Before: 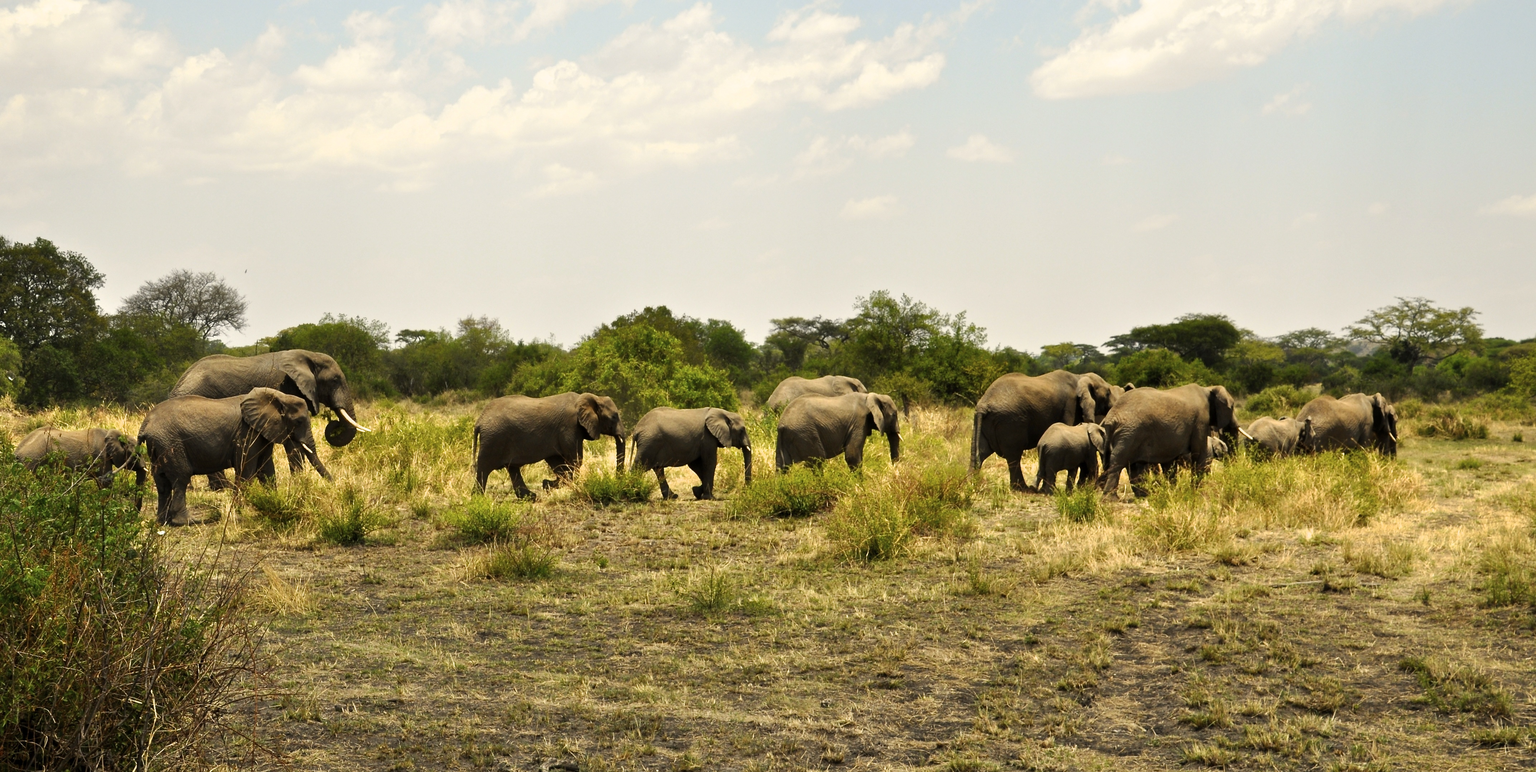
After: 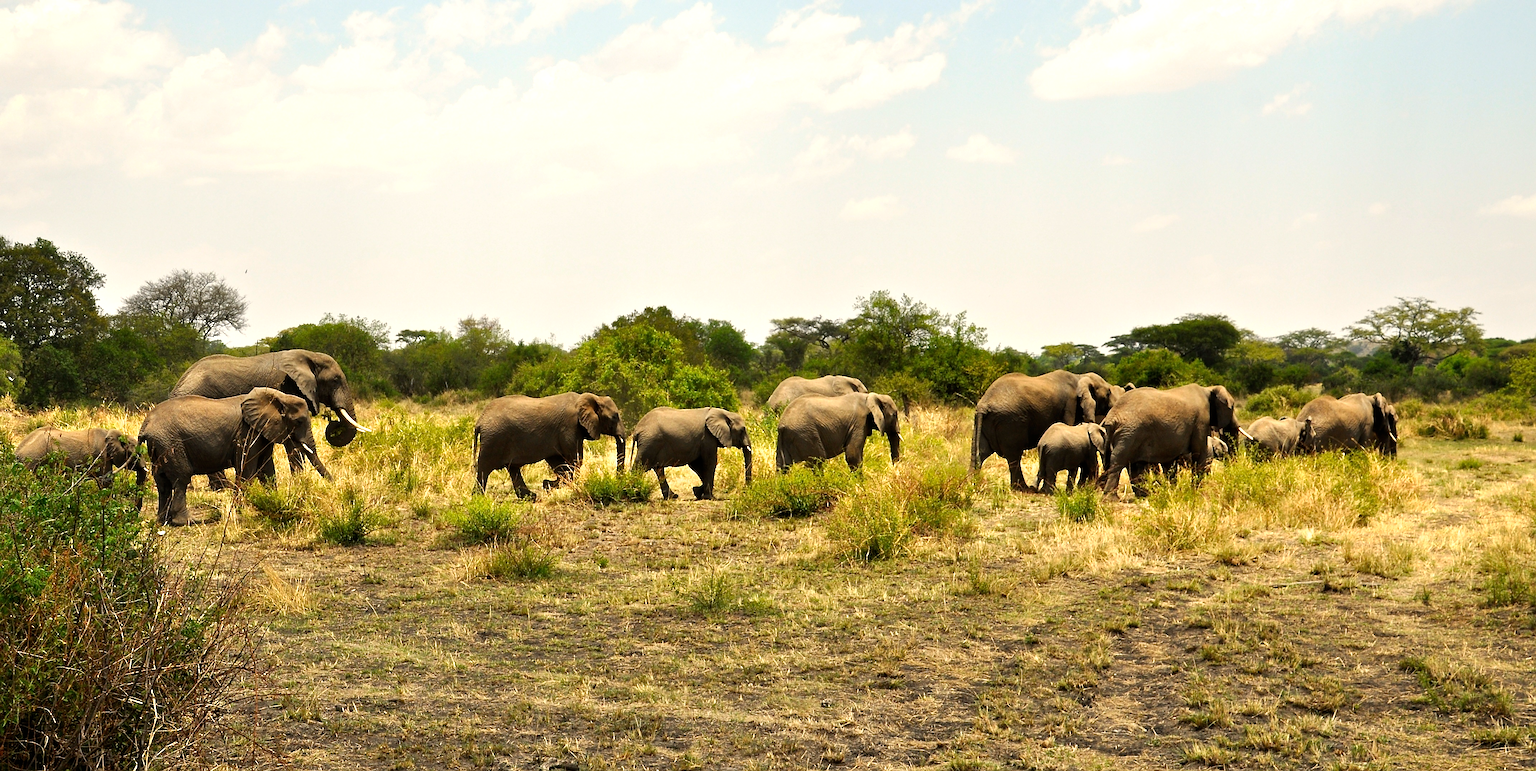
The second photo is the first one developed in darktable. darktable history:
exposure: black level correction 0, exposure 0.3 EV, compensate highlight preservation false
sharpen: on, module defaults
